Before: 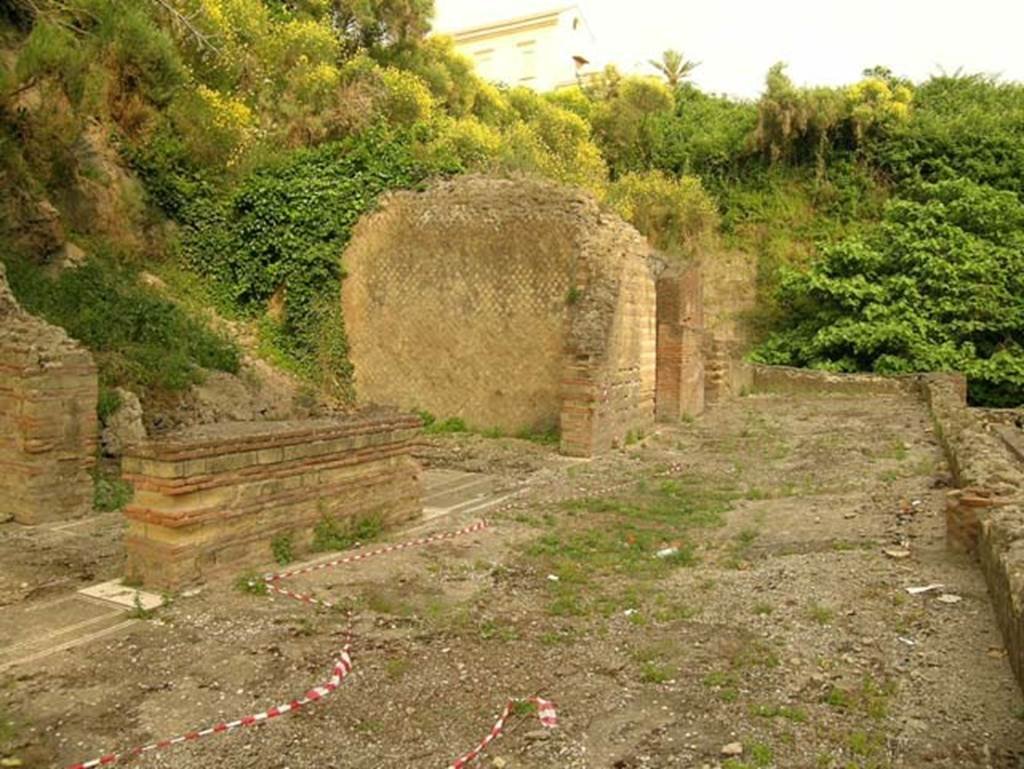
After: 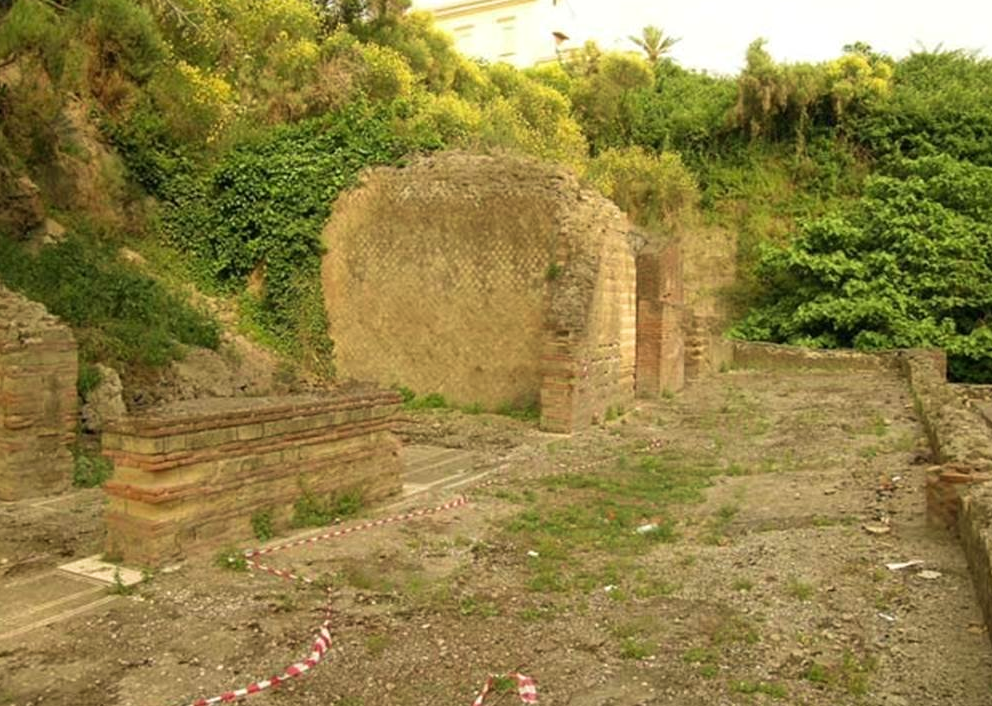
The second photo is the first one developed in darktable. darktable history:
exposure: compensate exposure bias true, compensate highlight preservation false
crop: left 2.018%, top 3.189%, right 1.076%, bottom 4.981%
velvia: on, module defaults
tone equalizer: edges refinement/feathering 500, mask exposure compensation -1.57 EV, preserve details no
